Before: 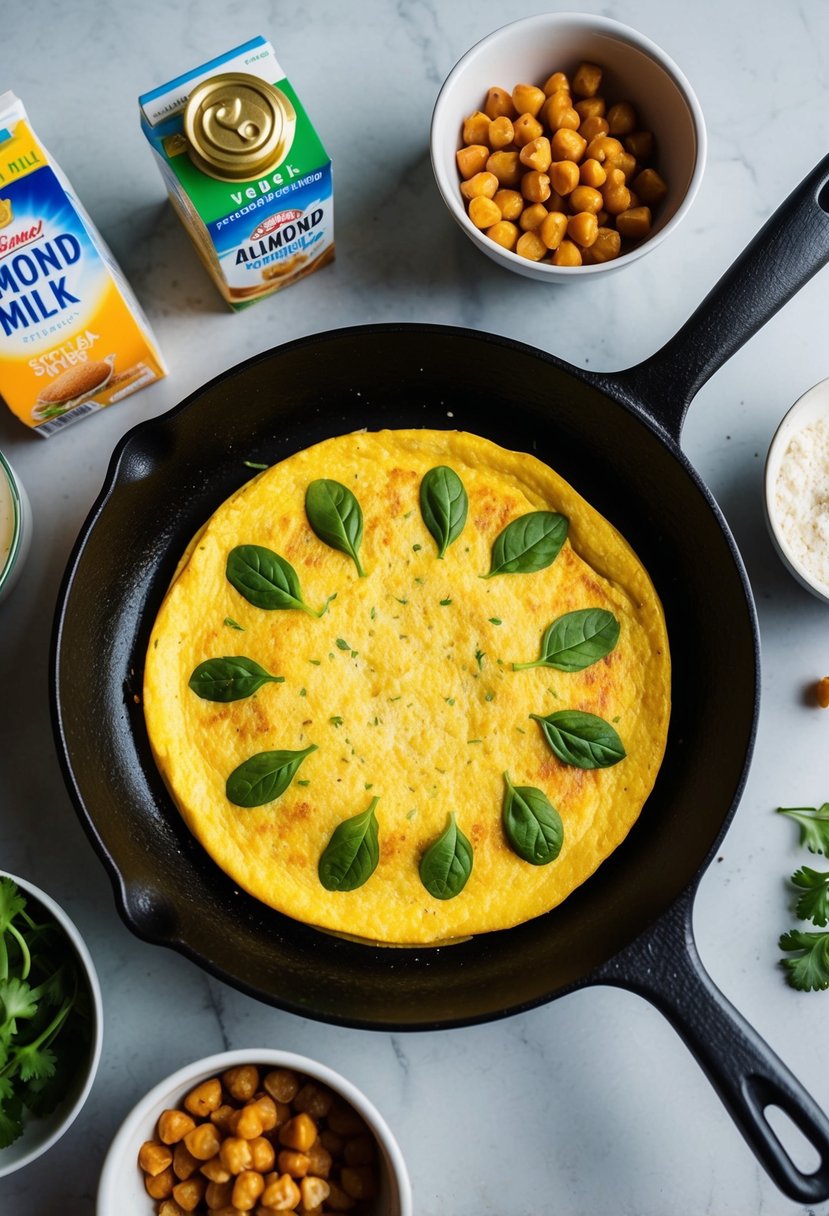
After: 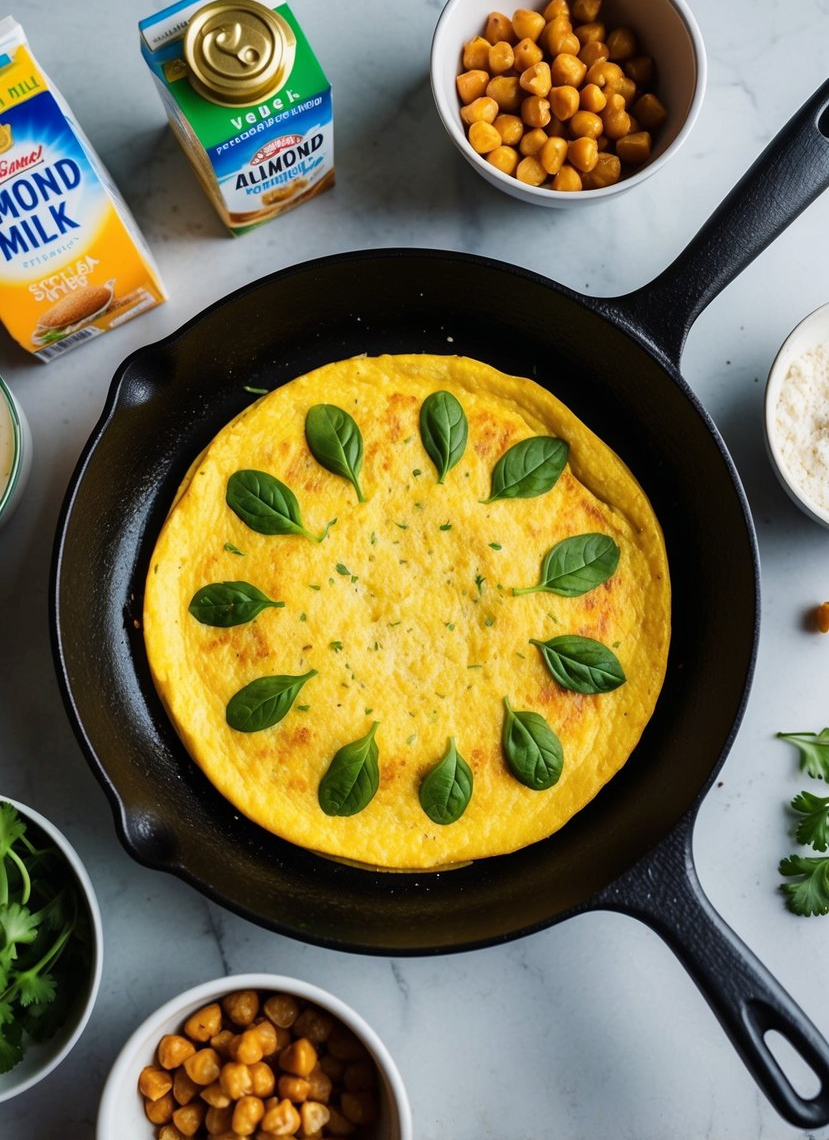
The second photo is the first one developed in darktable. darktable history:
crop and rotate: top 6.25%
shadows and highlights: shadows 37.27, highlights -28.18, soften with gaussian
